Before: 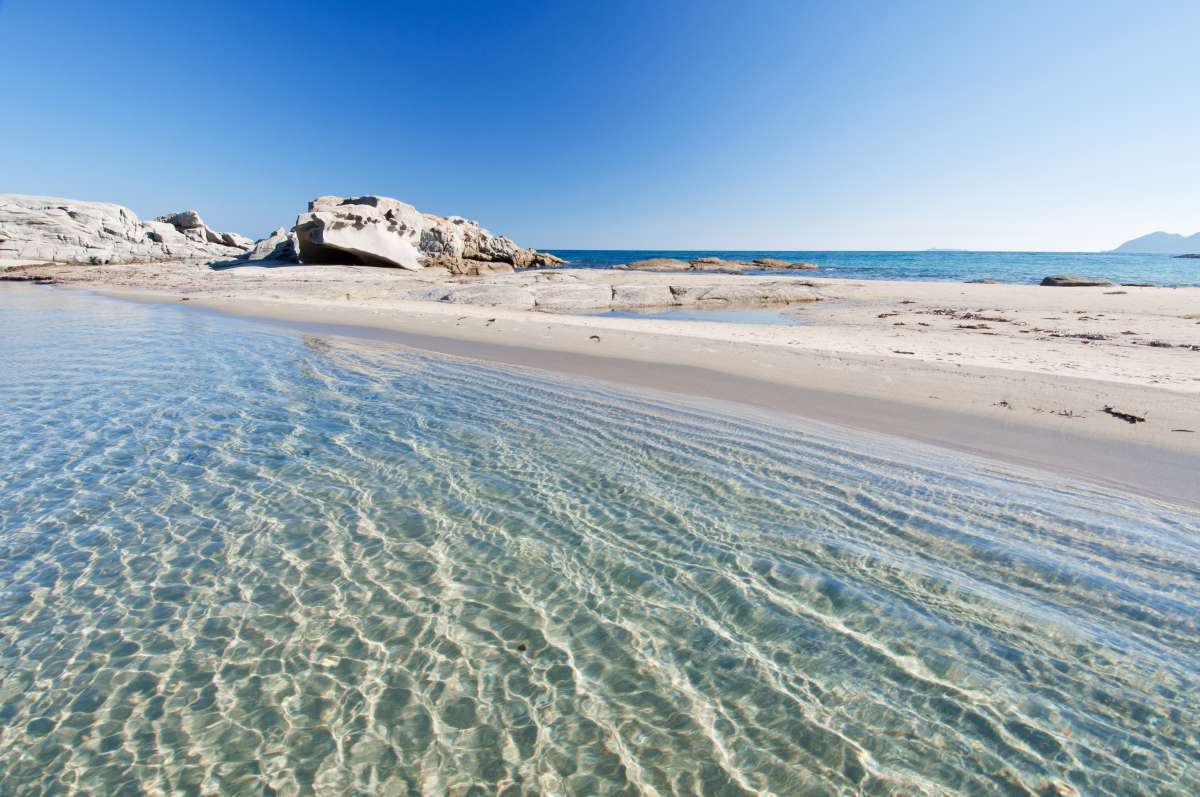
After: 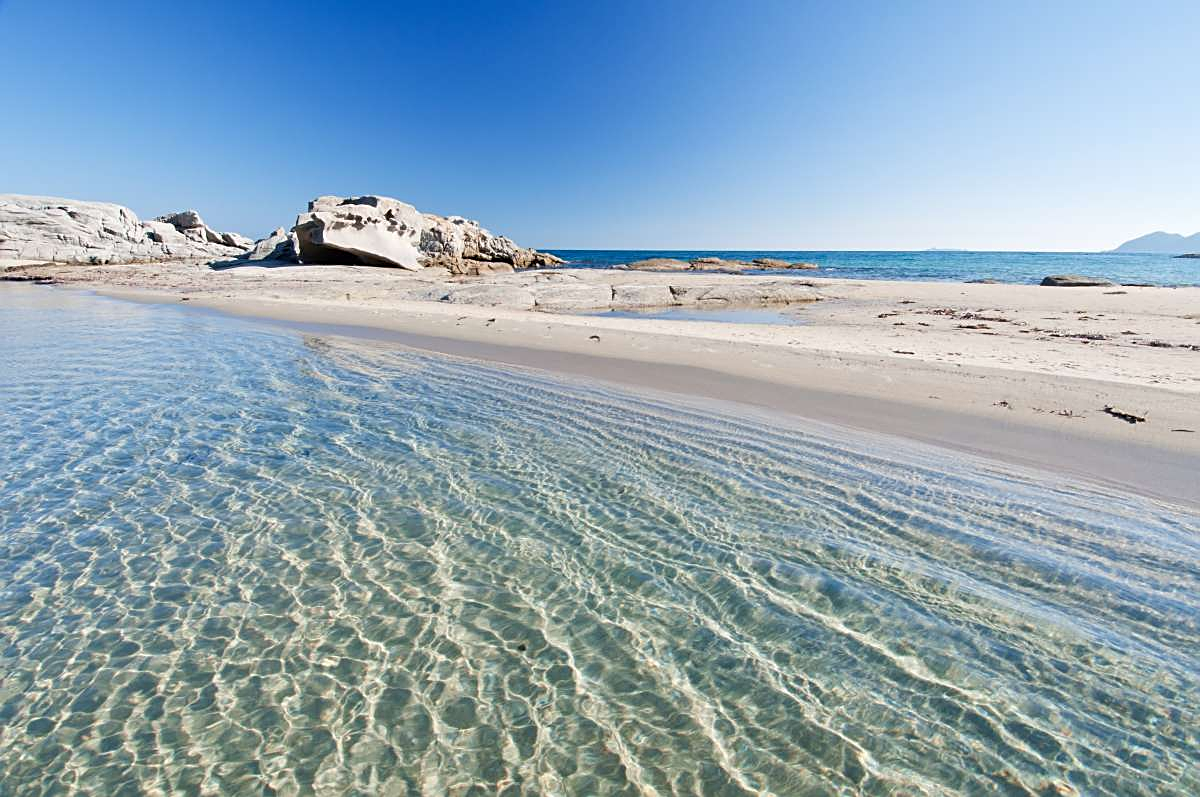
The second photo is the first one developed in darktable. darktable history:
sharpen: radius 1.967
